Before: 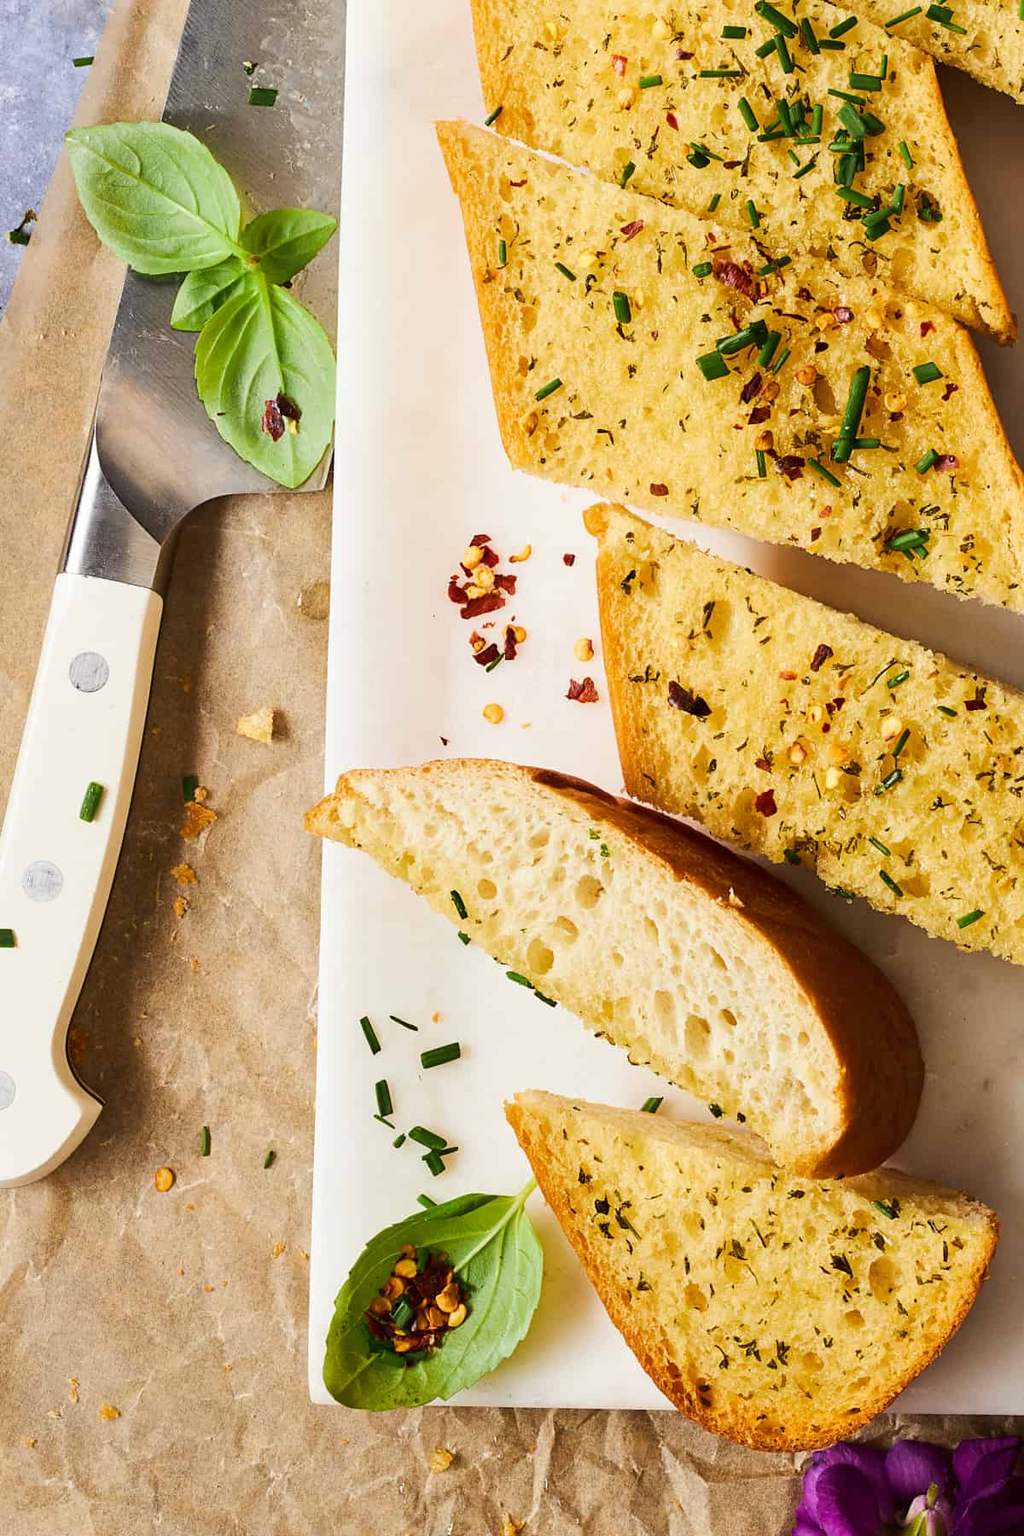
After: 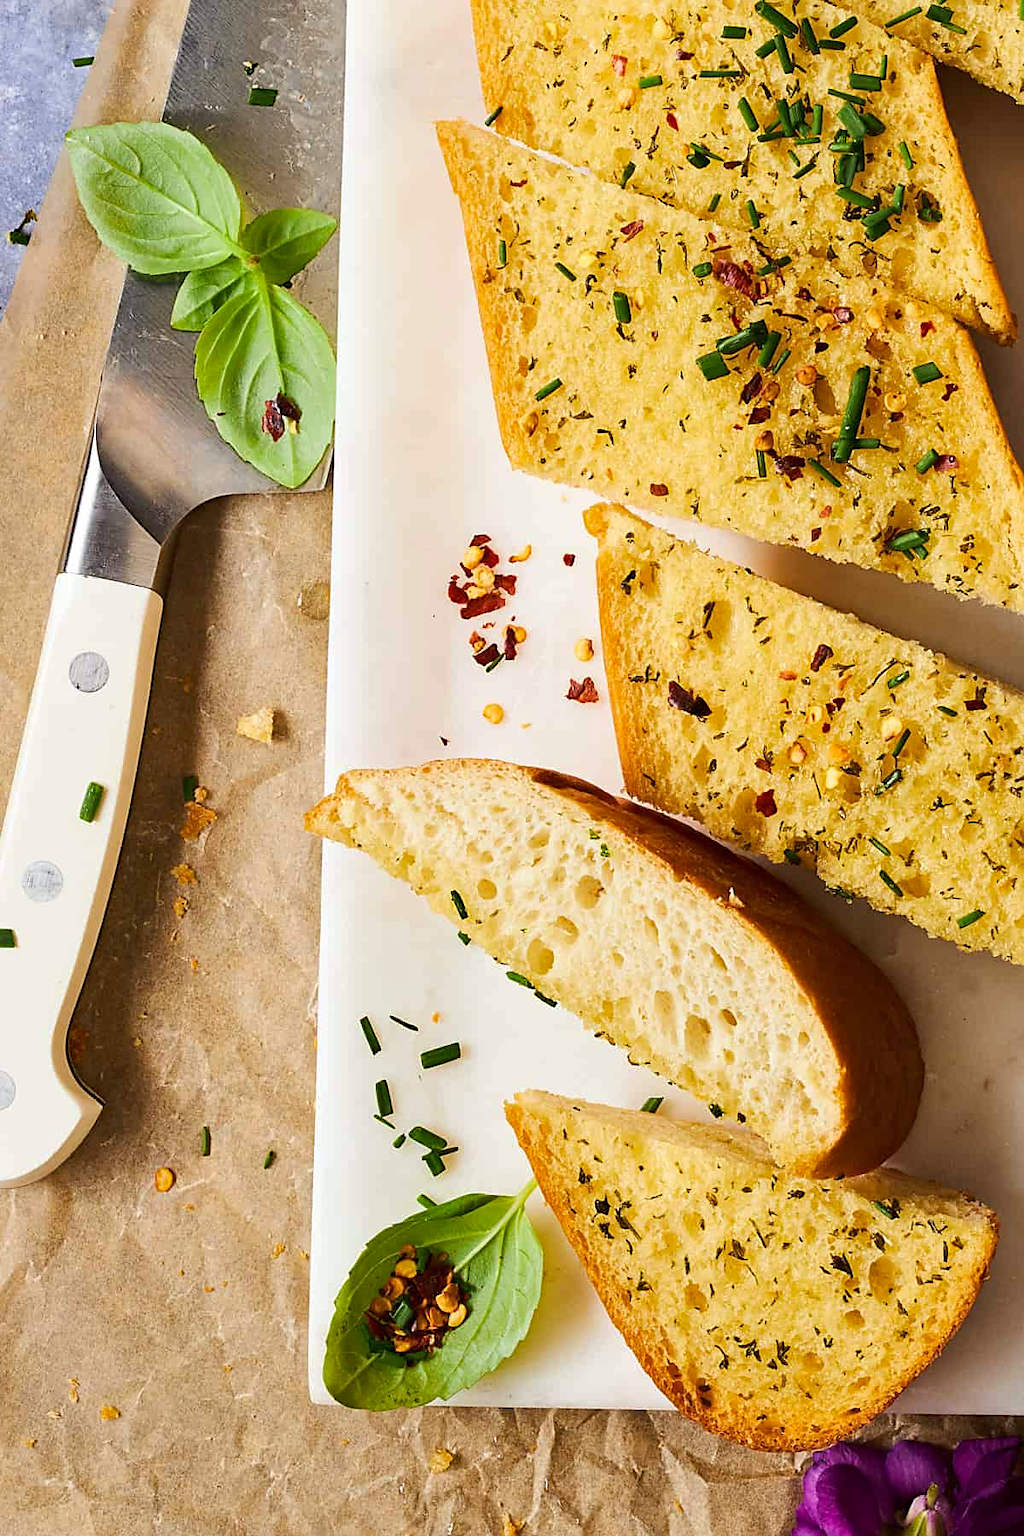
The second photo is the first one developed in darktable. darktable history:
haze removal: compatibility mode true, adaptive false
sharpen: radius 1.885, amount 0.406, threshold 1.584
